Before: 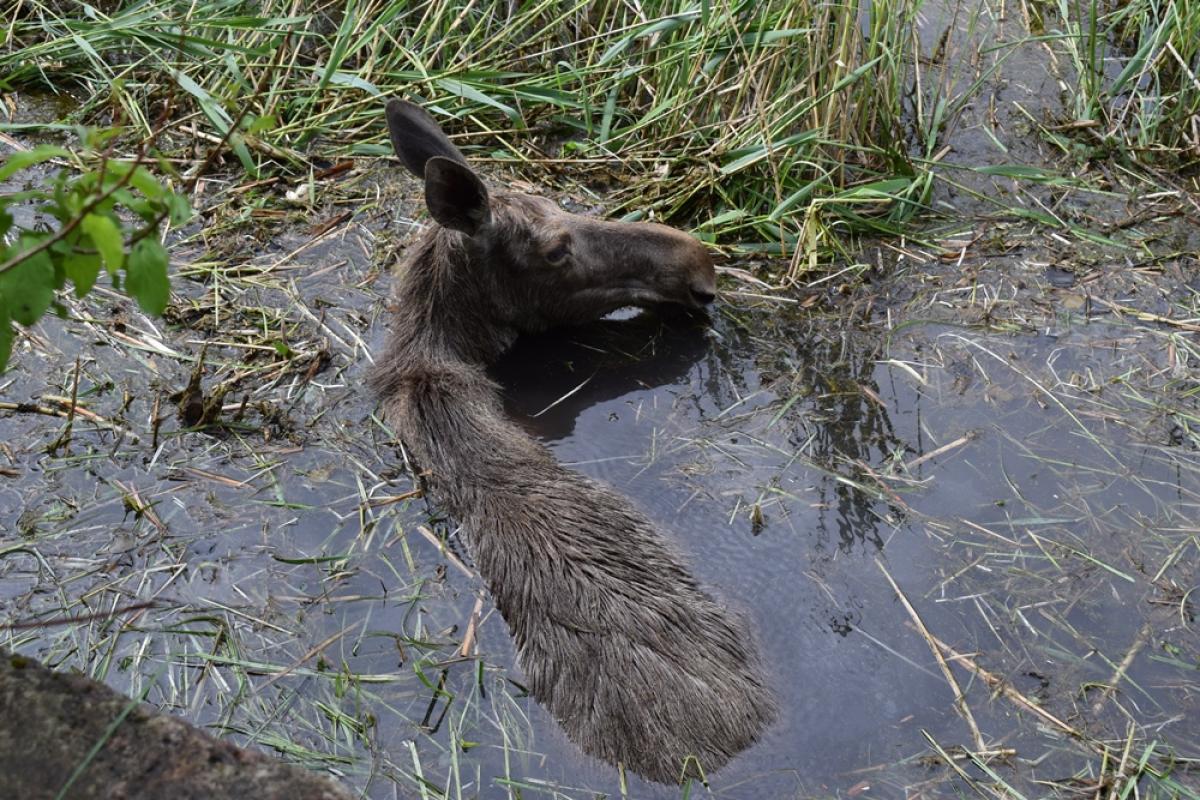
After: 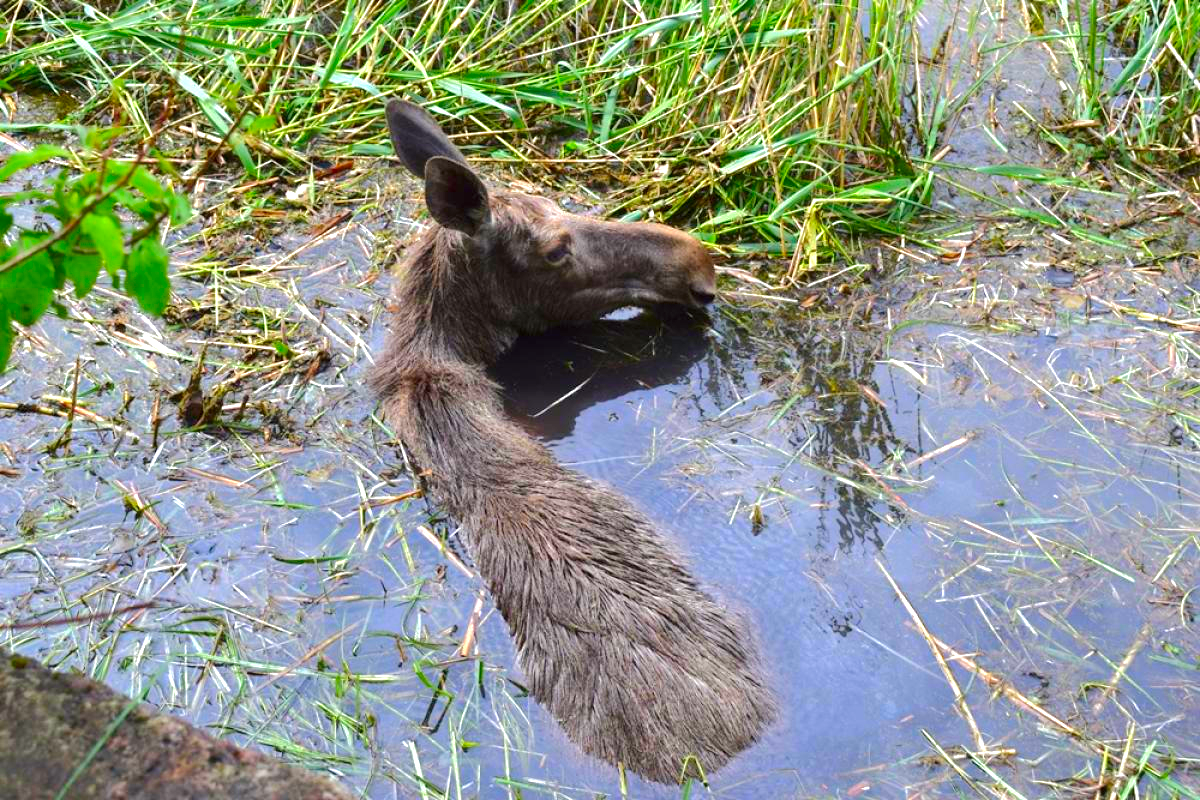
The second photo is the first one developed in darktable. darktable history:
exposure: exposure 1 EV, compensate highlight preservation false
color correction: saturation 1.8
base curve: curves: ch0 [(0, 0) (0.235, 0.266) (0.503, 0.496) (0.786, 0.72) (1, 1)]
